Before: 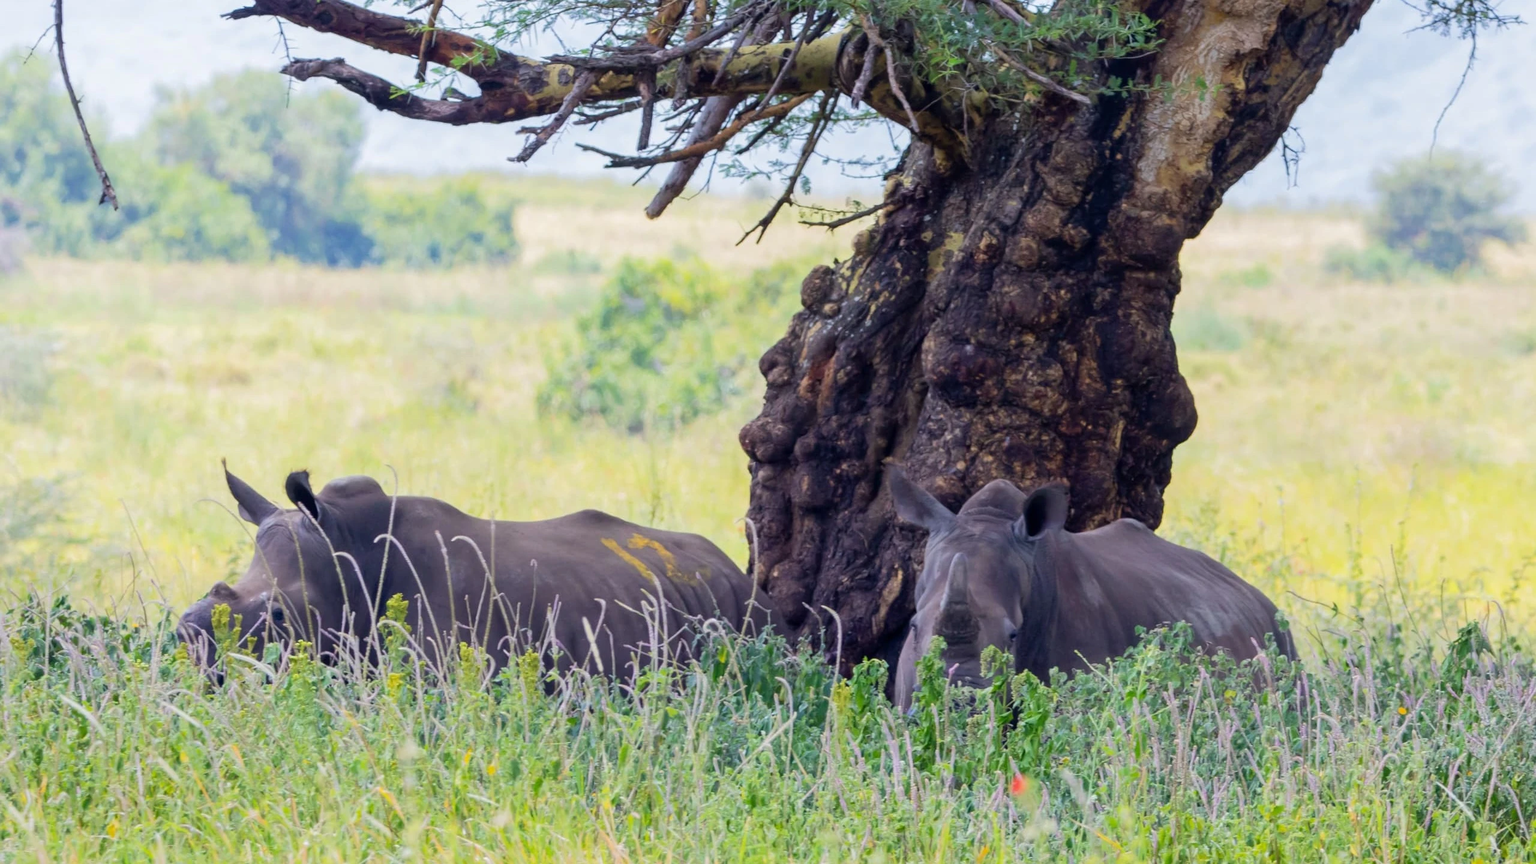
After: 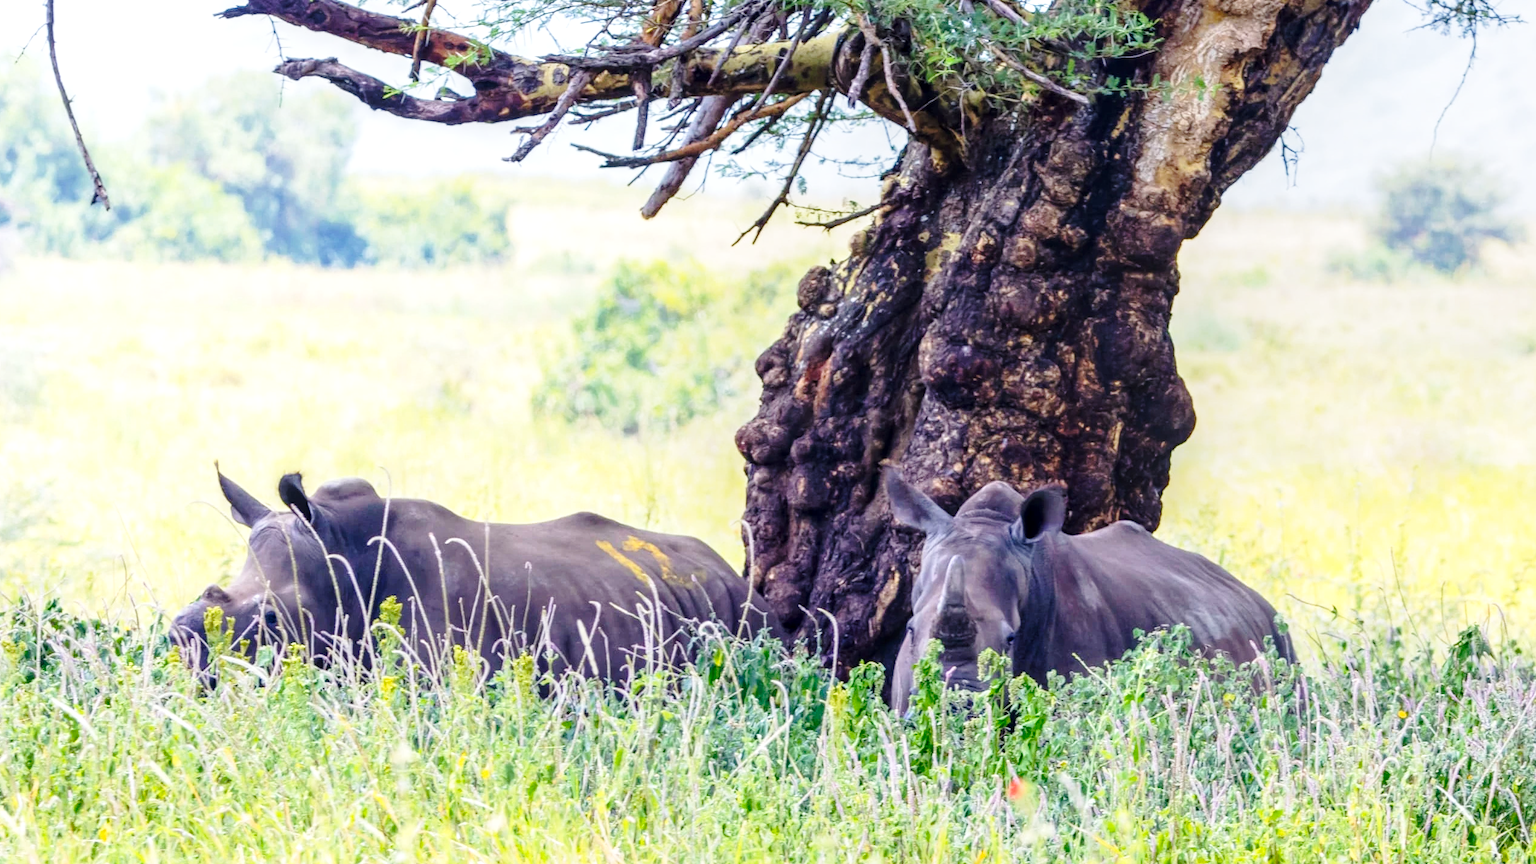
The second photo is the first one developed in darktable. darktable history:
base curve: curves: ch0 [(0, 0) (0.028, 0.03) (0.121, 0.232) (0.46, 0.748) (0.859, 0.968) (1, 1)], preserve colors none
crop and rotate: left 0.614%, top 0.179%, bottom 0.309%
levels: levels [0, 0.48, 0.961]
local contrast: highlights 25%, detail 130%
